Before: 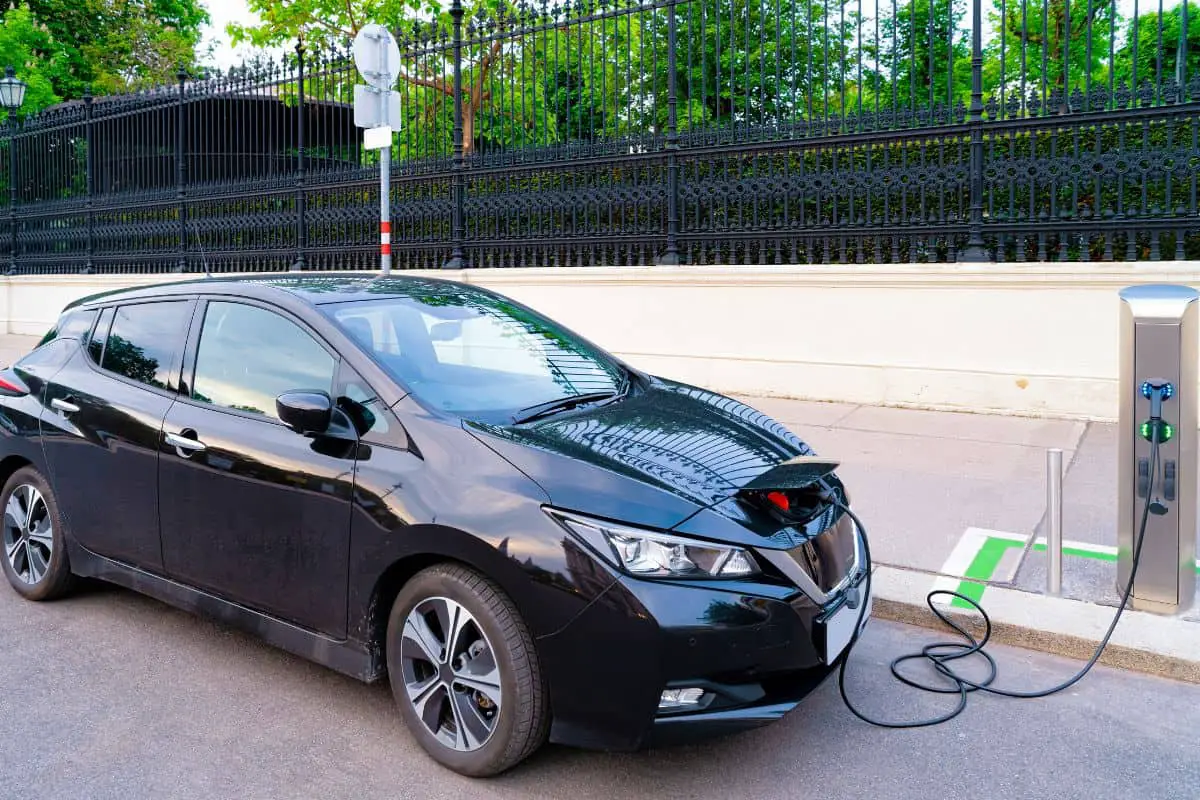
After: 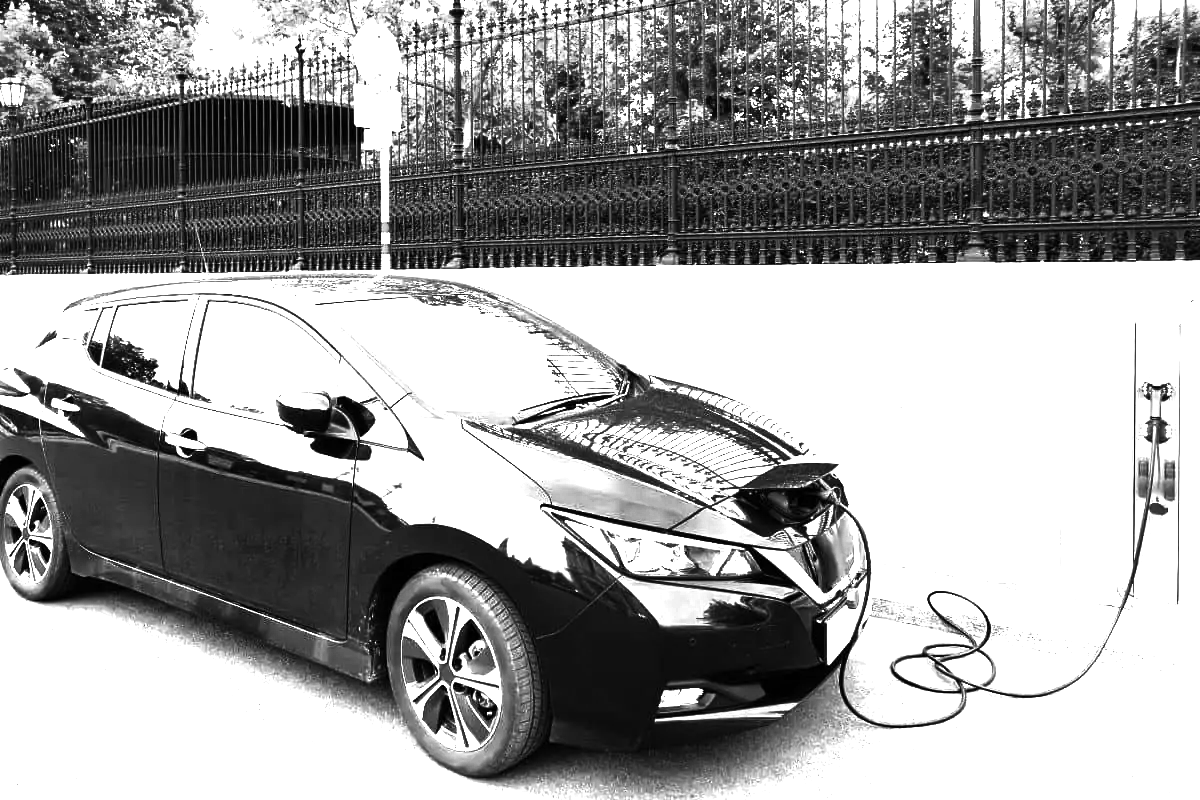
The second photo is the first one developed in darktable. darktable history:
white balance: red 0.967, blue 1.049
monochrome: a -11.7, b 1.62, size 0.5, highlights 0.38
levels: levels [0, 0.281, 0.562]
contrast brightness saturation: contrast 0.39, brightness 0.1
